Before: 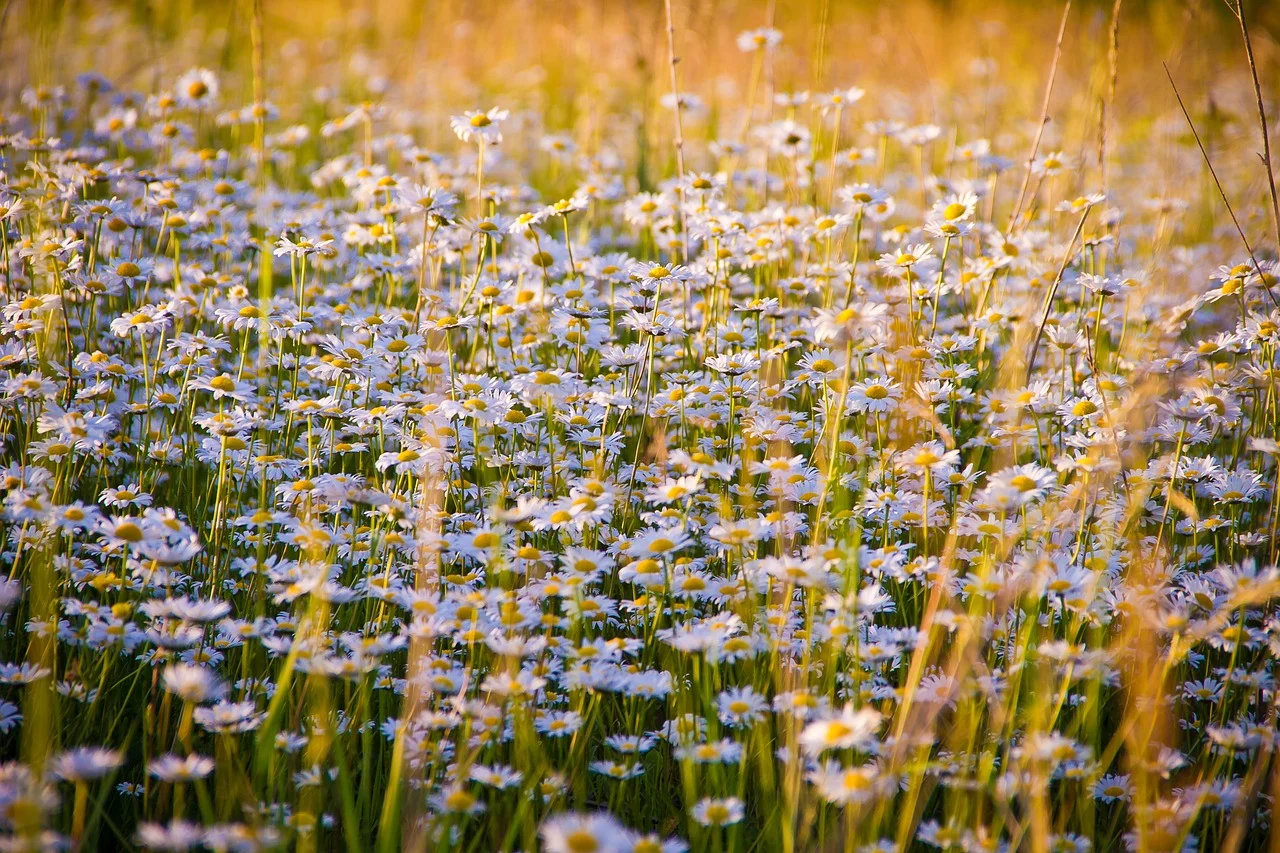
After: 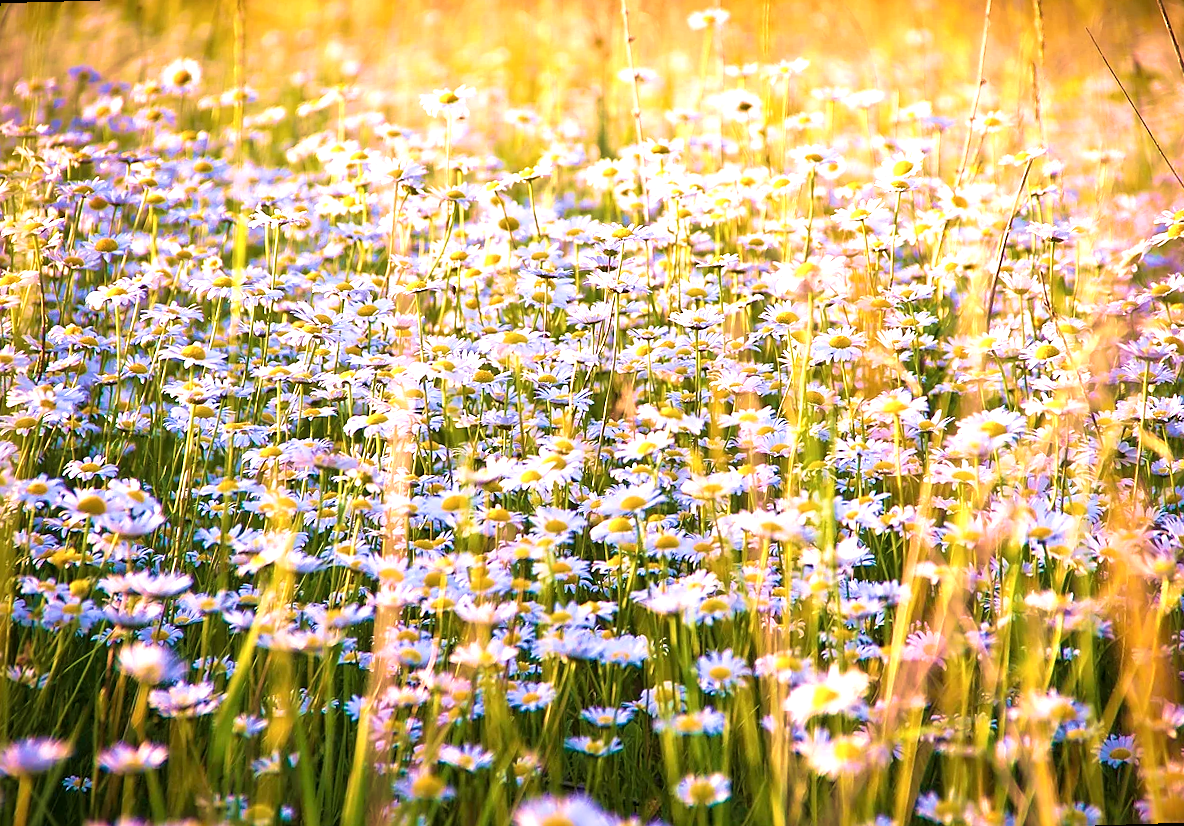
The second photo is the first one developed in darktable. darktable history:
velvia: strength 74%
color correction: highlights a* 3.12, highlights b* -1.55, shadows a* -0.101, shadows b* 2.52, saturation 0.98
exposure: black level correction 0, exposure 0.95 EV, compensate exposure bias true, compensate highlight preservation false
rotate and perspective: rotation -1.68°, lens shift (vertical) -0.146, crop left 0.049, crop right 0.912, crop top 0.032, crop bottom 0.96
sharpen: radius 1.559, amount 0.373, threshold 1.271
